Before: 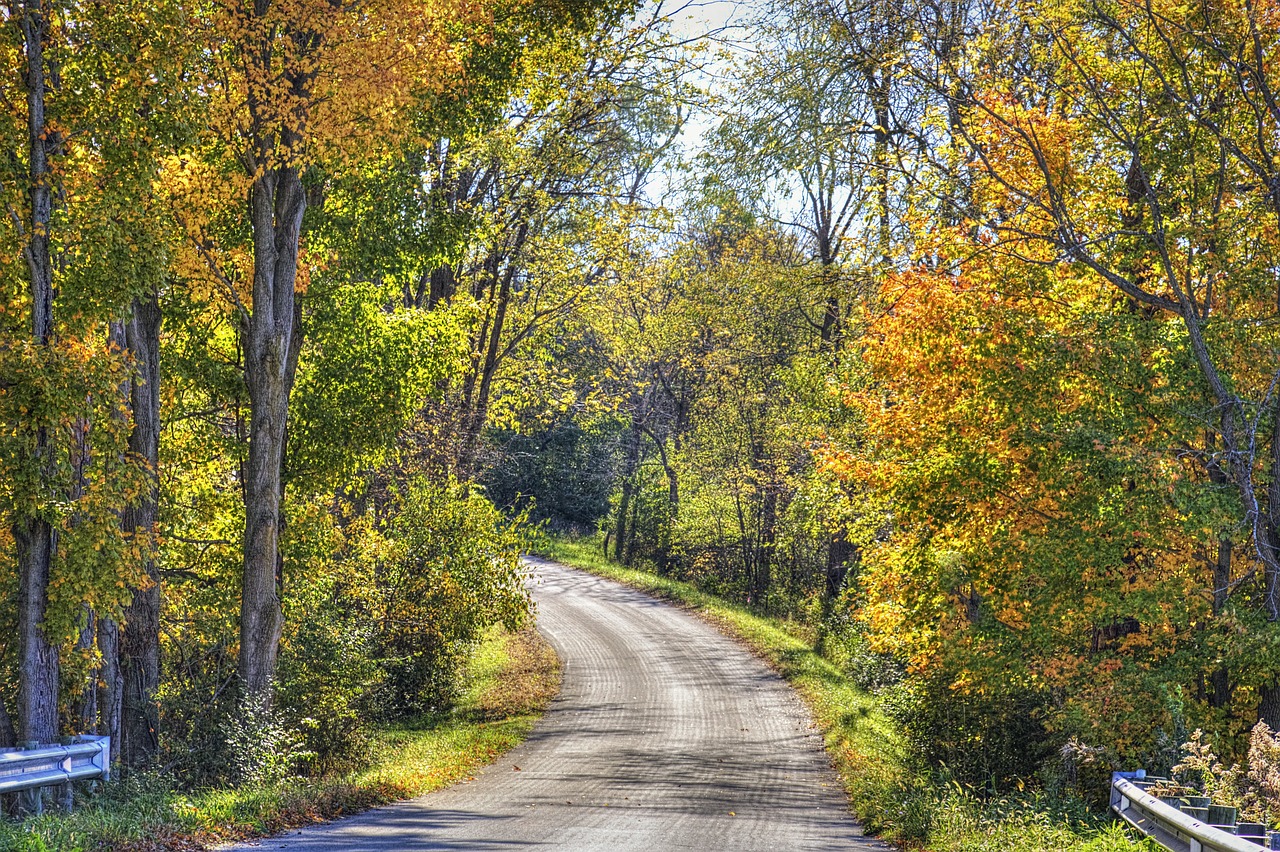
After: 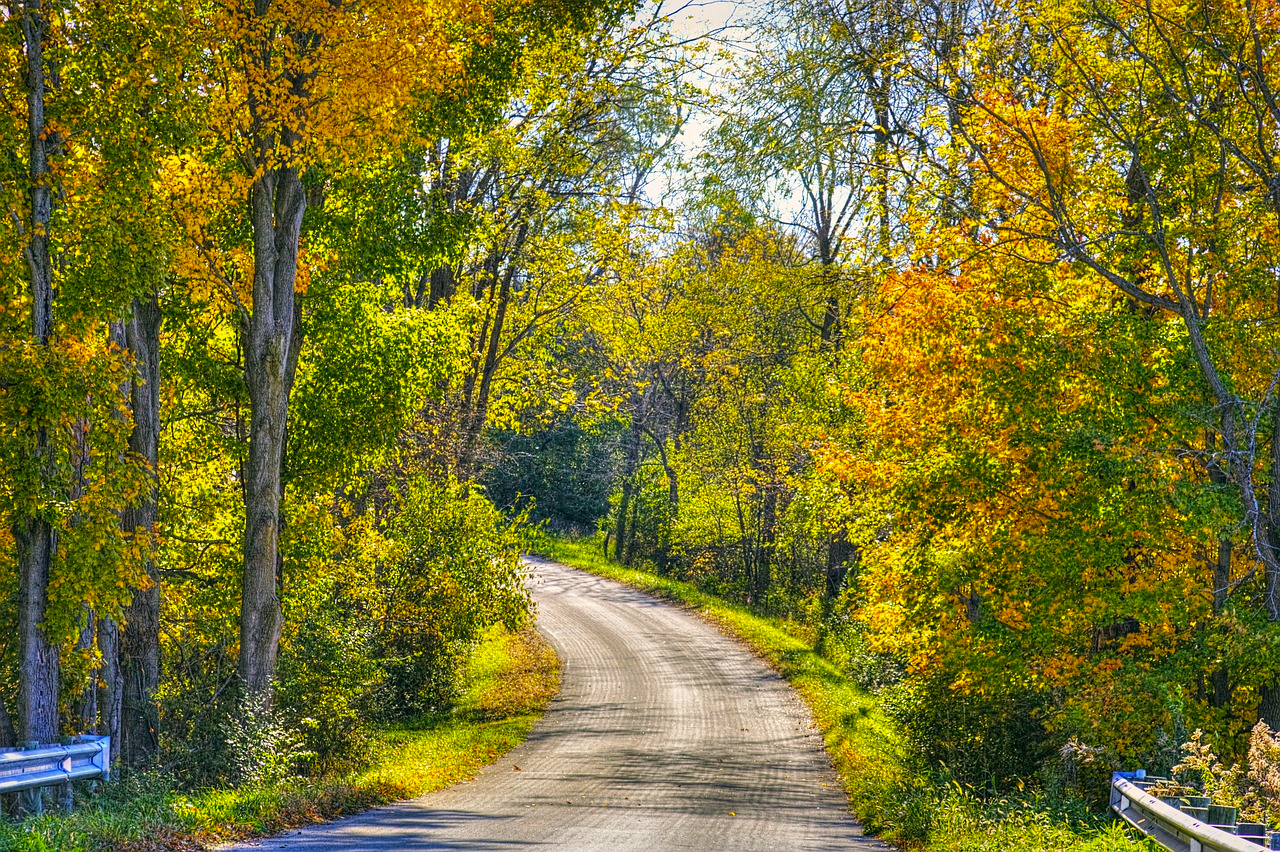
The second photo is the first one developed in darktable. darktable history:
color correction: highlights a* 4.02, highlights b* 4.98, shadows a* -7.55, shadows b* 4.98
color balance rgb: linear chroma grading › global chroma 15%, perceptual saturation grading › global saturation 30%
color balance: mode lift, gamma, gain (sRGB)
